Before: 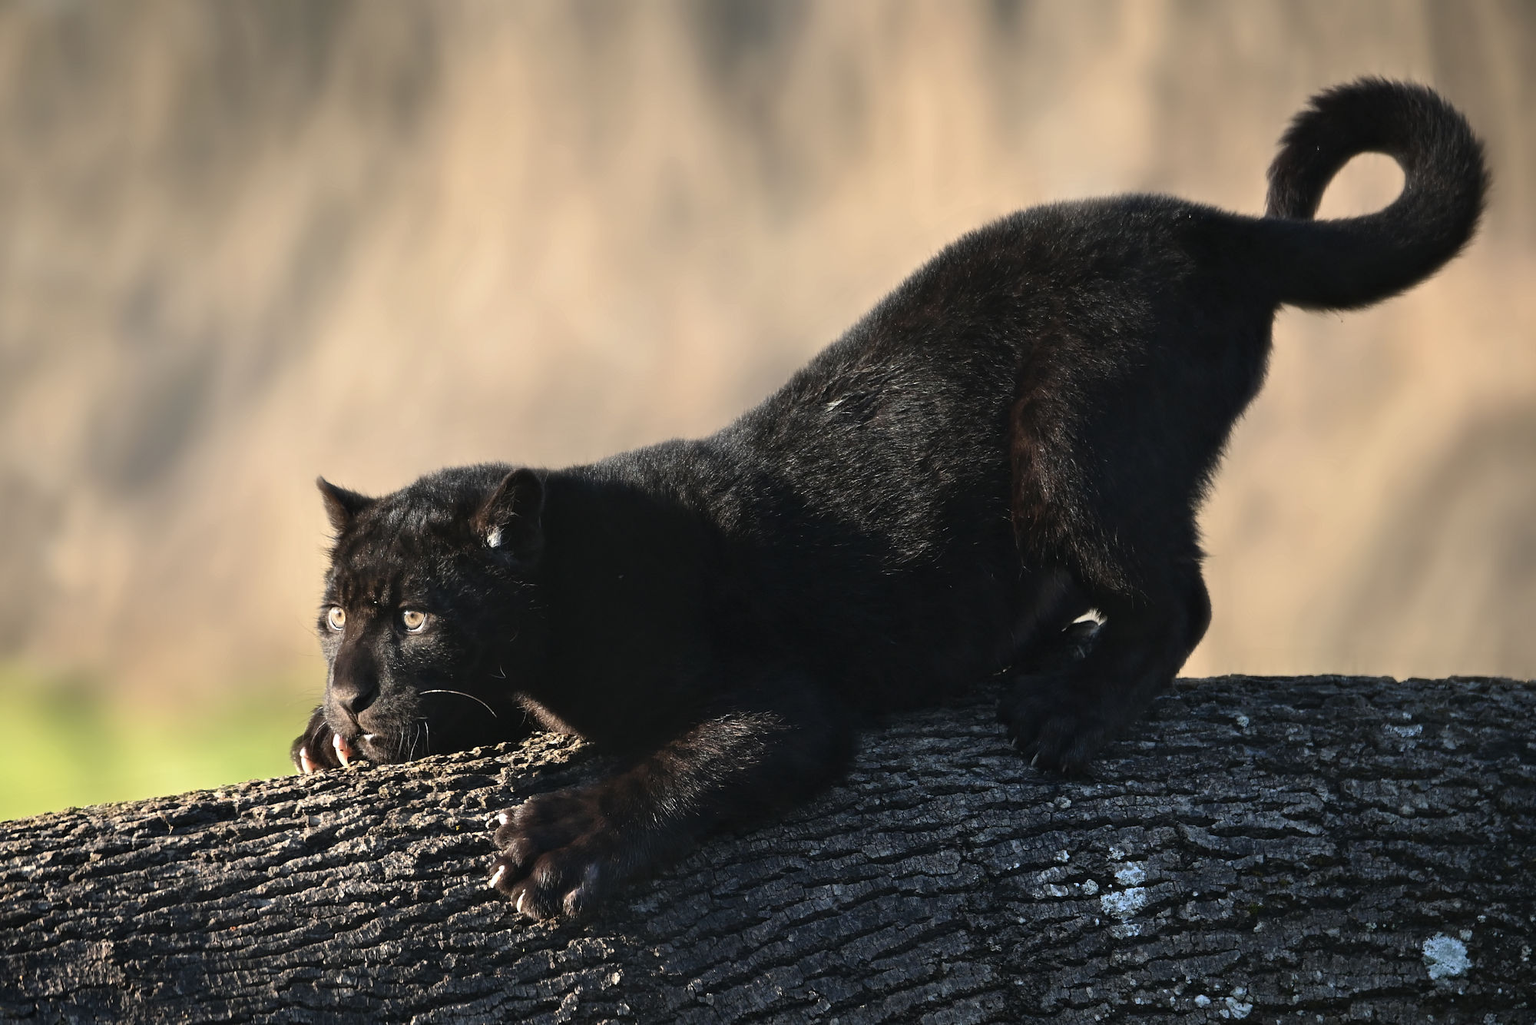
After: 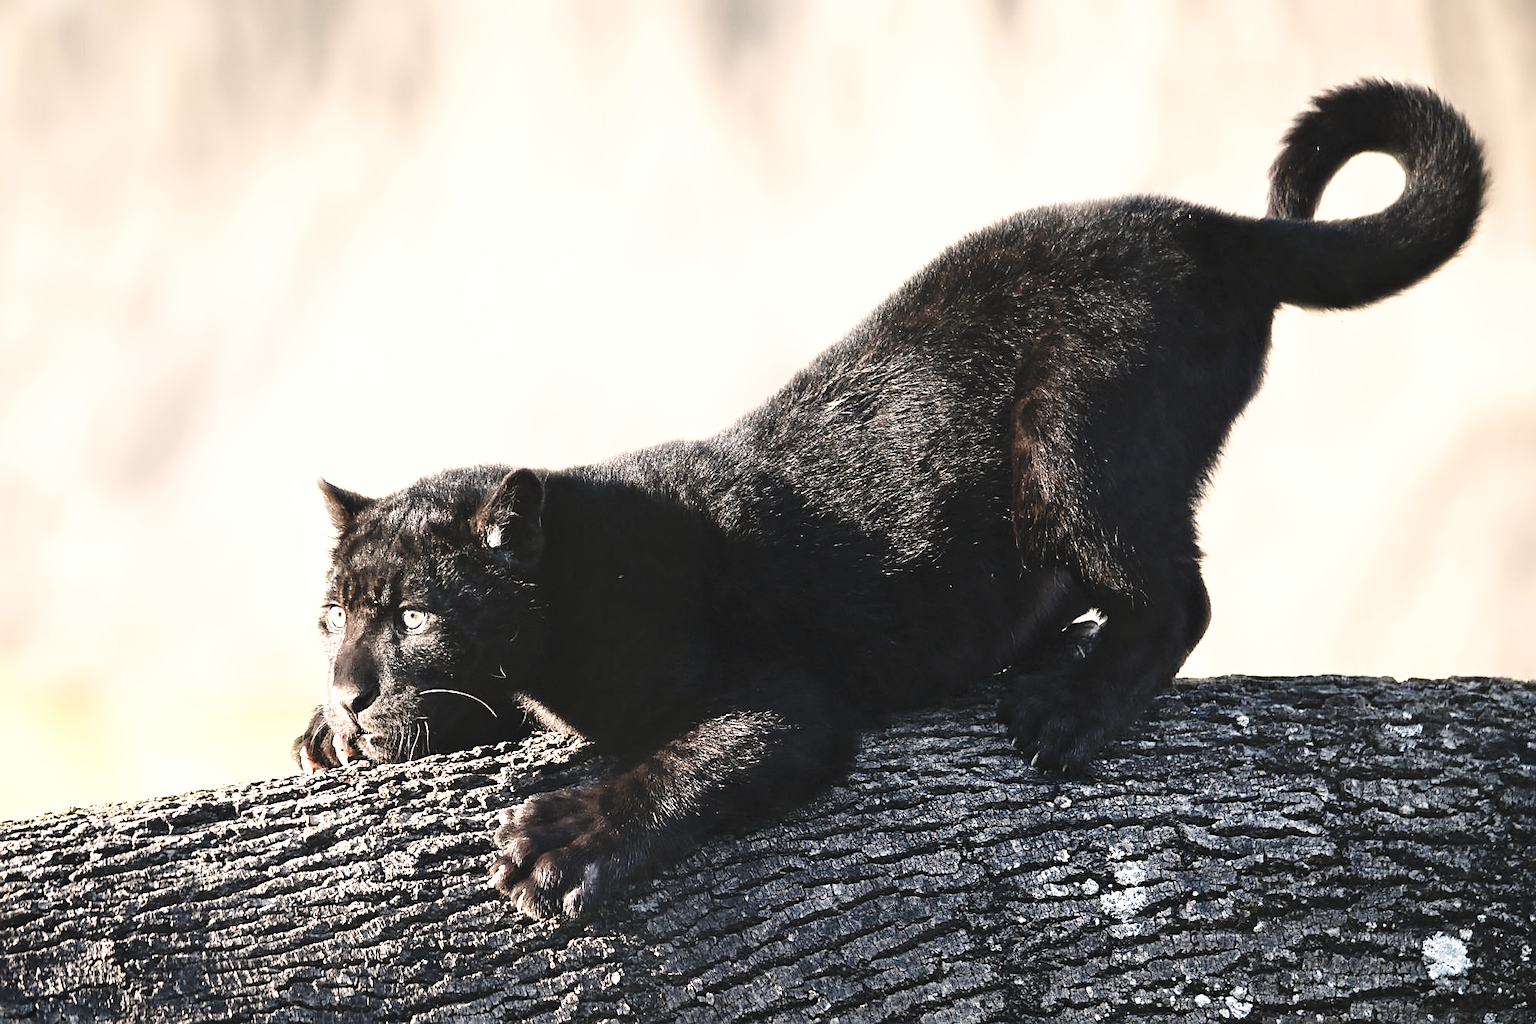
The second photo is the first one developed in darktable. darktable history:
base curve: curves: ch0 [(0, 0) (0.036, 0.037) (0.121, 0.228) (0.46, 0.76) (0.859, 0.983) (1, 1)], preserve colors none
levels: mode automatic, levels [0, 0.43, 0.984]
color correction: highlights a* 5.55, highlights b* 5.25, saturation 0.642
exposure: black level correction 0, exposure 1.199 EV, compensate highlight preservation false
sharpen: on, module defaults
